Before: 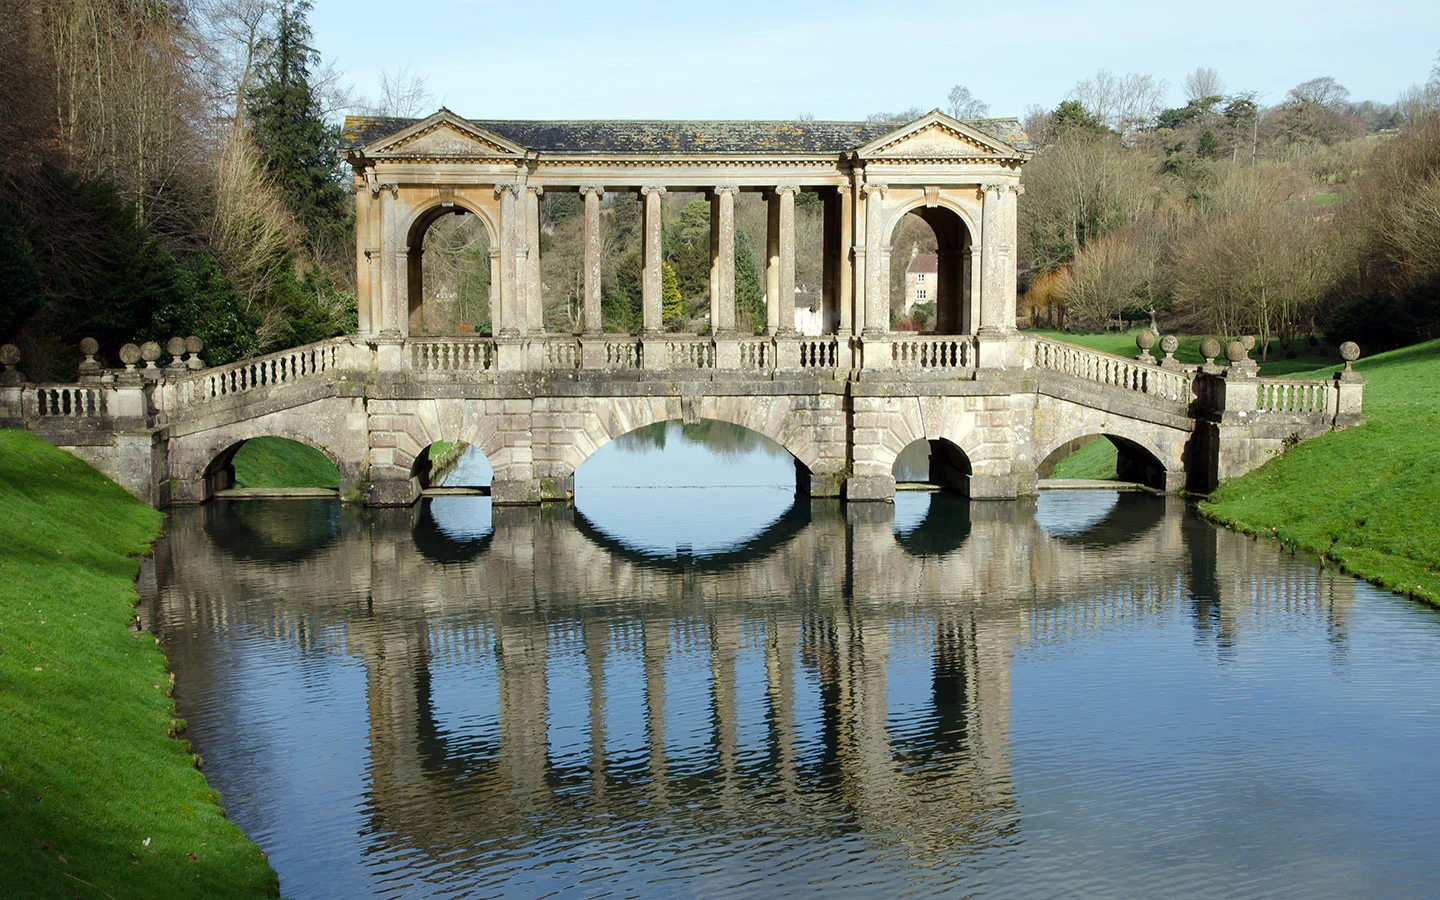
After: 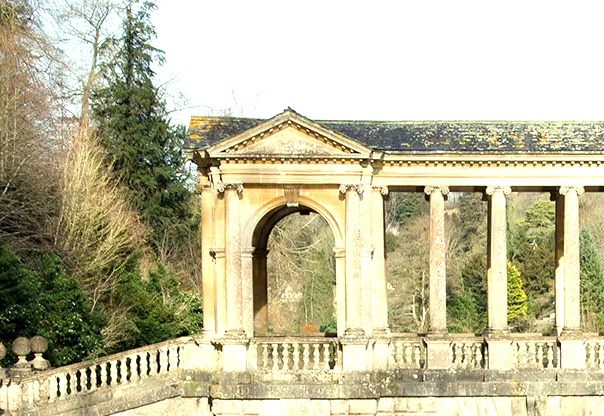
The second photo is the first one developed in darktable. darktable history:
white balance: red 1.029, blue 0.92
crop and rotate: left 10.817%, top 0.062%, right 47.194%, bottom 53.626%
exposure: black level correction 0.001, exposure 1 EV, compensate highlight preservation false
